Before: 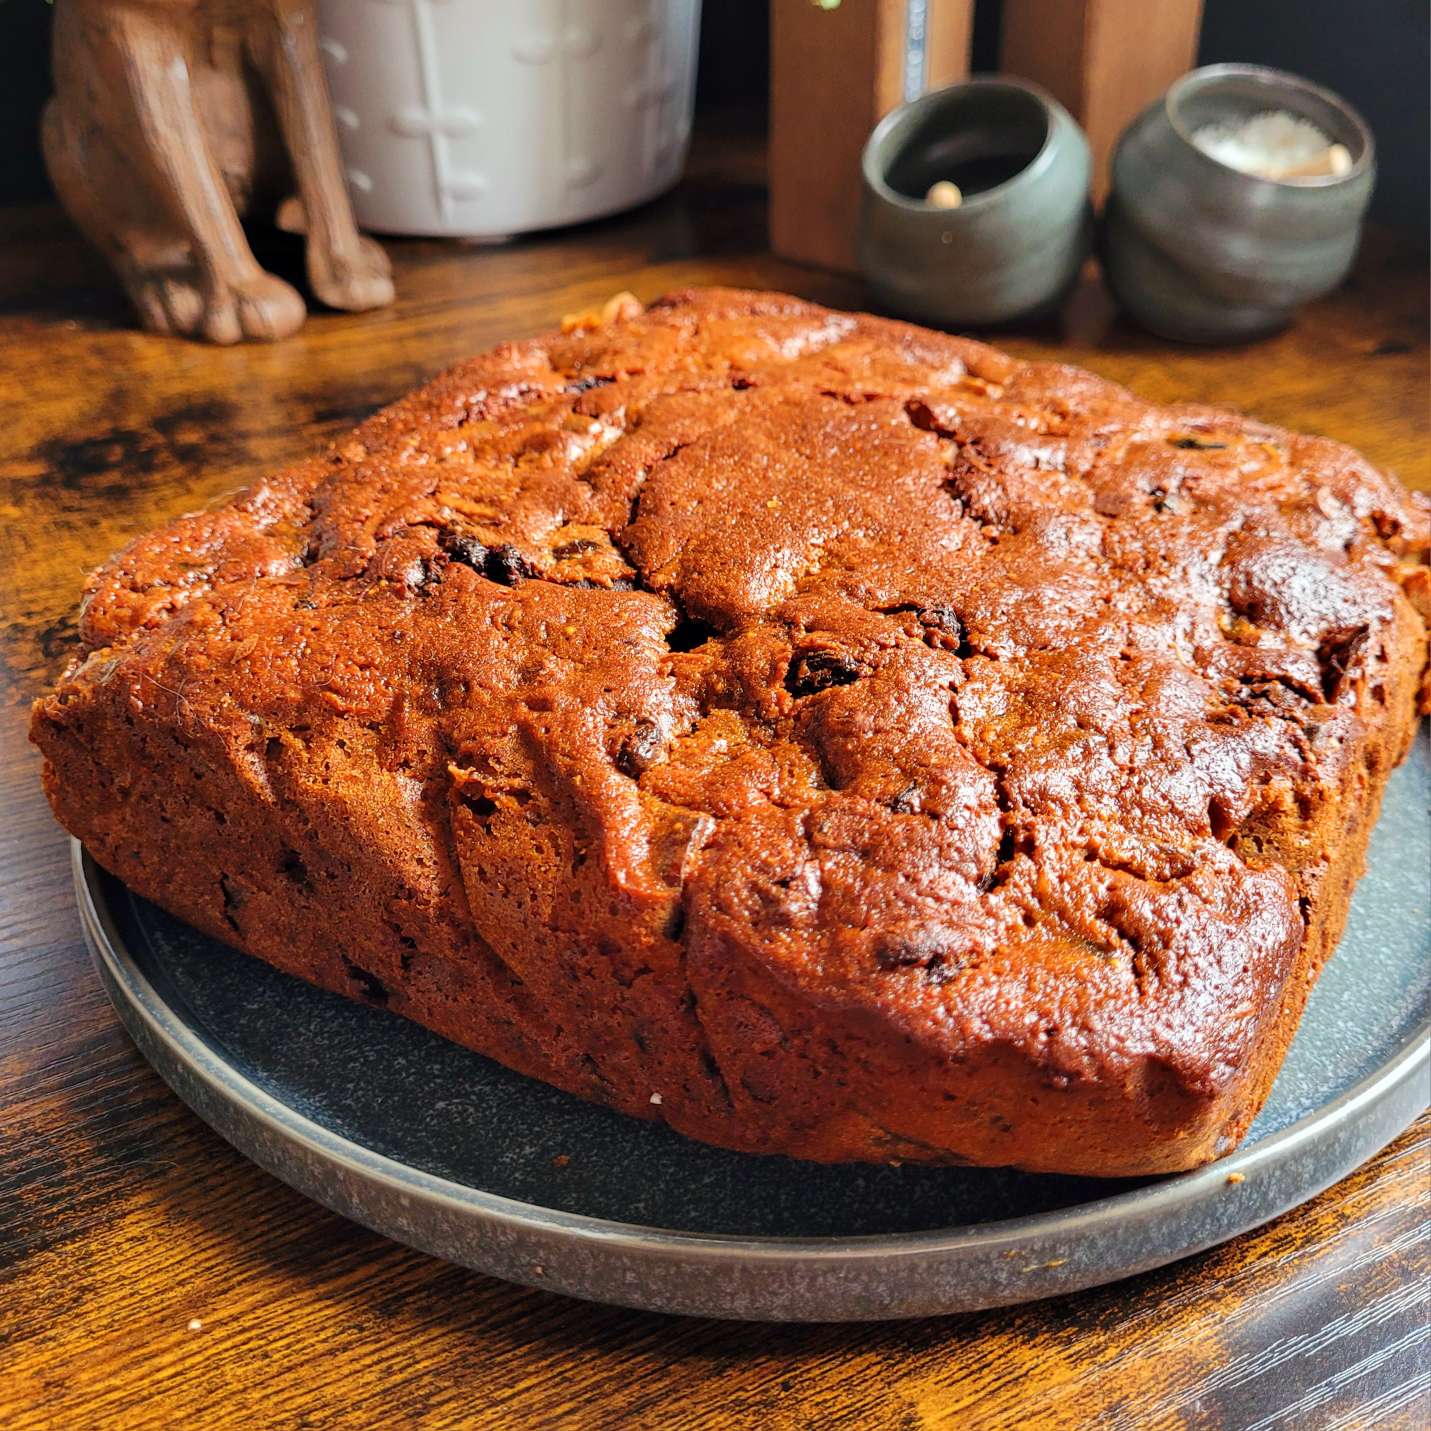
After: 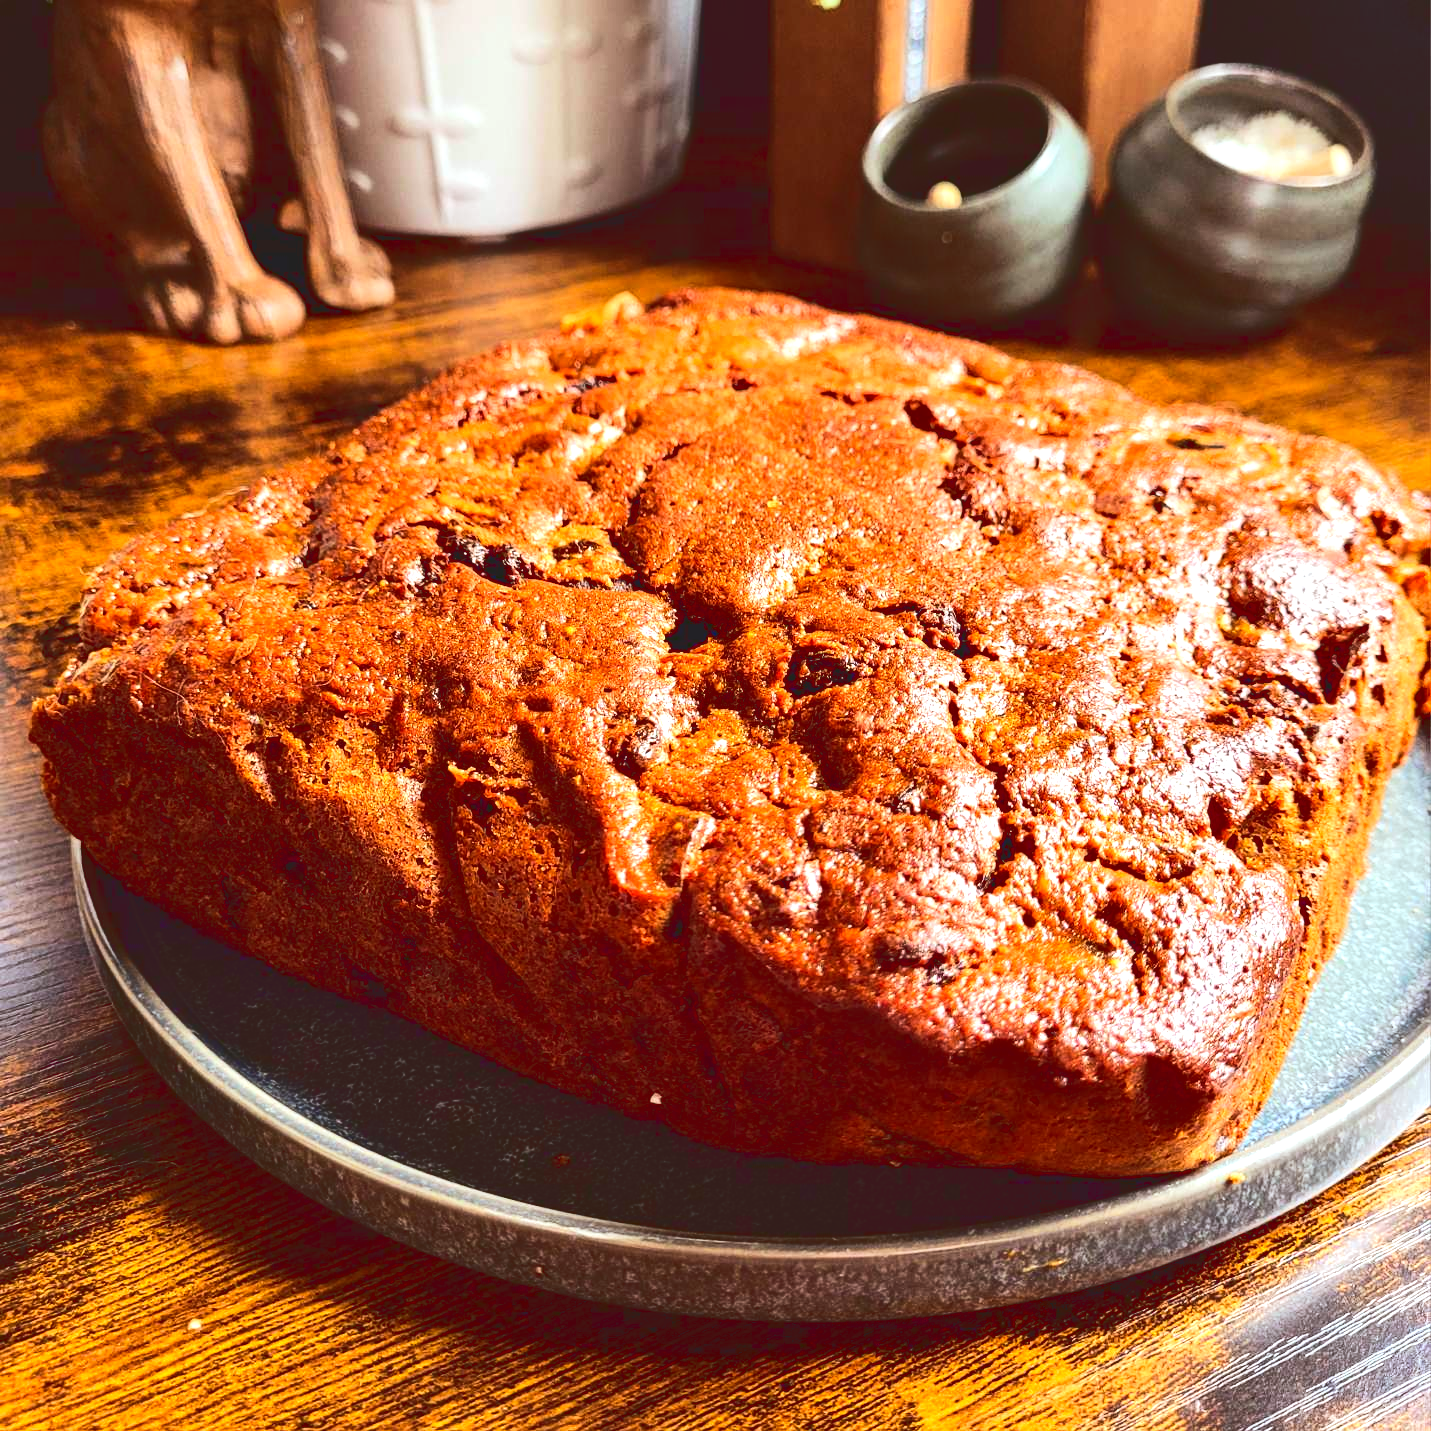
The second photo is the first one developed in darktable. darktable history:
rgb levels: mode RGB, independent channels, levels [[0, 0.5, 1], [0, 0.521, 1], [0, 0.536, 1]]
tone curve: curves: ch0 [(0, 0.129) (0.187, 0.207) (0.729, 0.789) (1, 1)], color space Lab, linked channels, preserve colors none
tone equalizer: -8 EV -0.75 EV, -7 EV -0.7 EV, -6 EV -0.6 EV, -5 EV -0.4 EV, -3 EV 0.4 EV, -2 EV 0.6 EV, -1 EV 0.7 EV, +0 EV 0.75 EV, edges refinement/feathering 500, mask exposure compensation -1.57 EV, preserve details no
